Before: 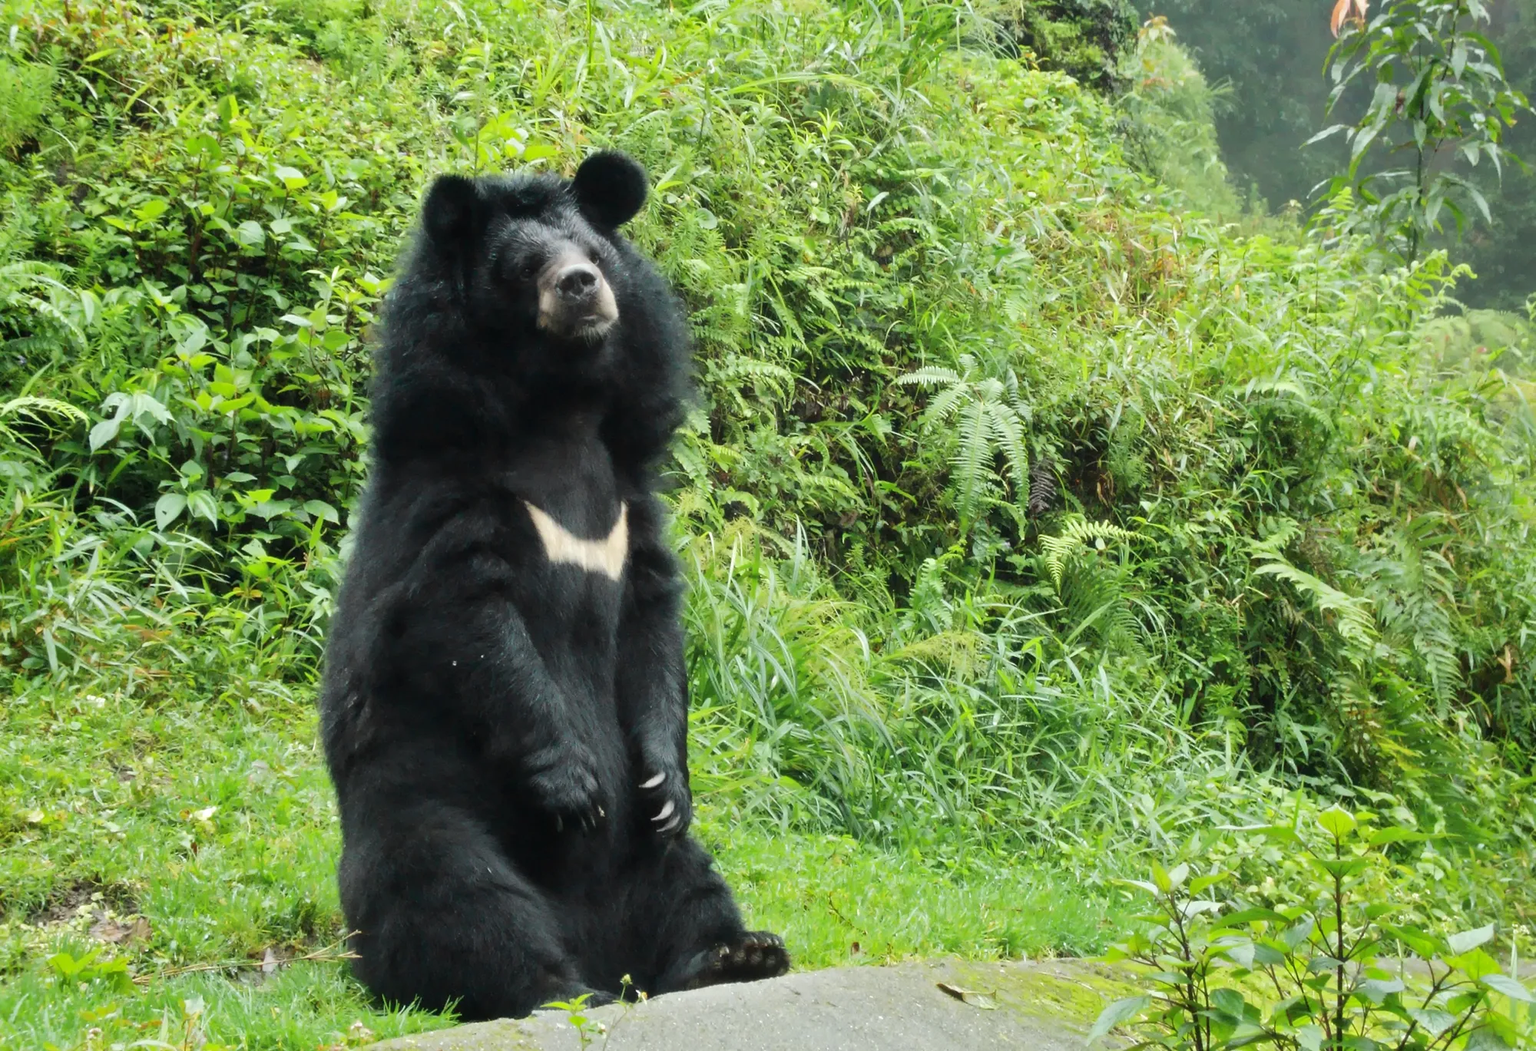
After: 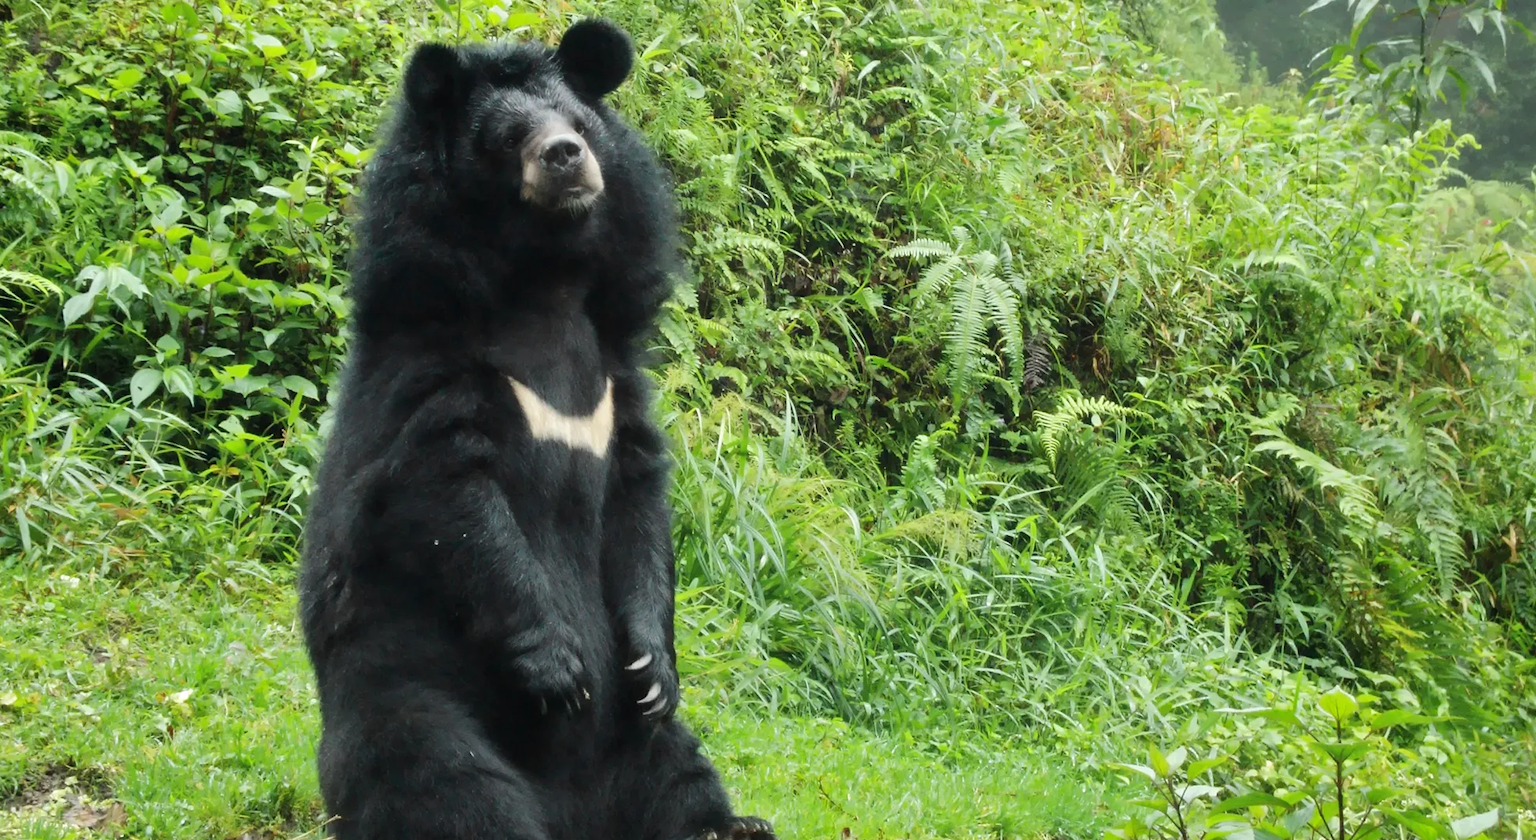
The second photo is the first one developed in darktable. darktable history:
crop and rotate: left 1.833%, top 12.694%, right 0.302%, bottom 9.054%
